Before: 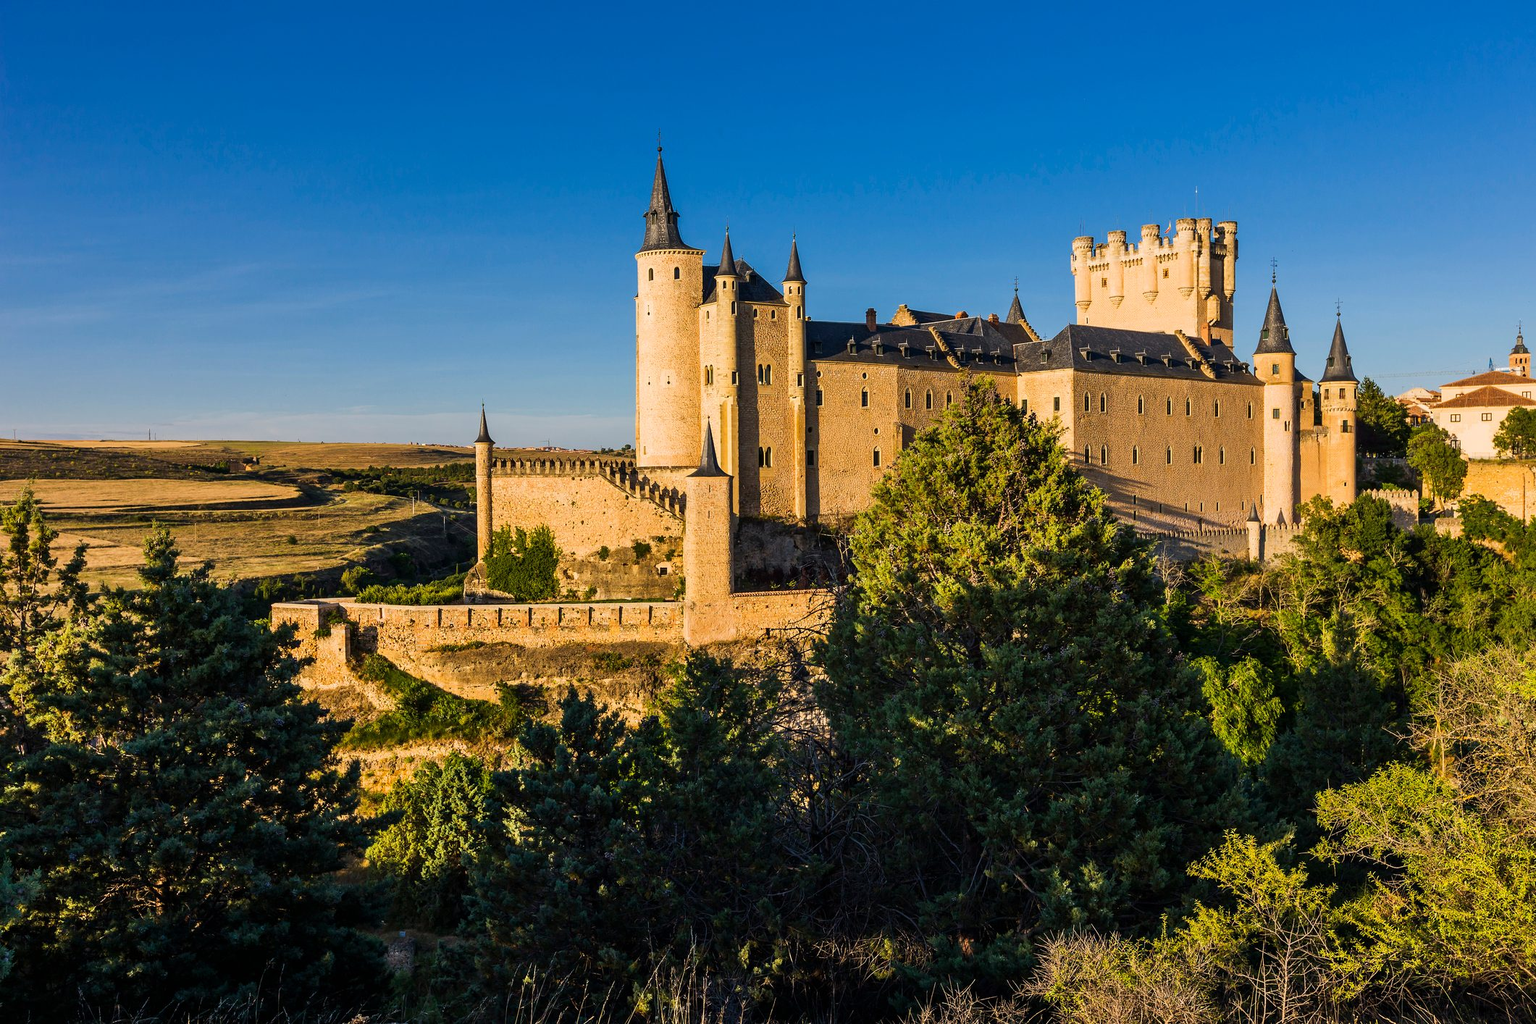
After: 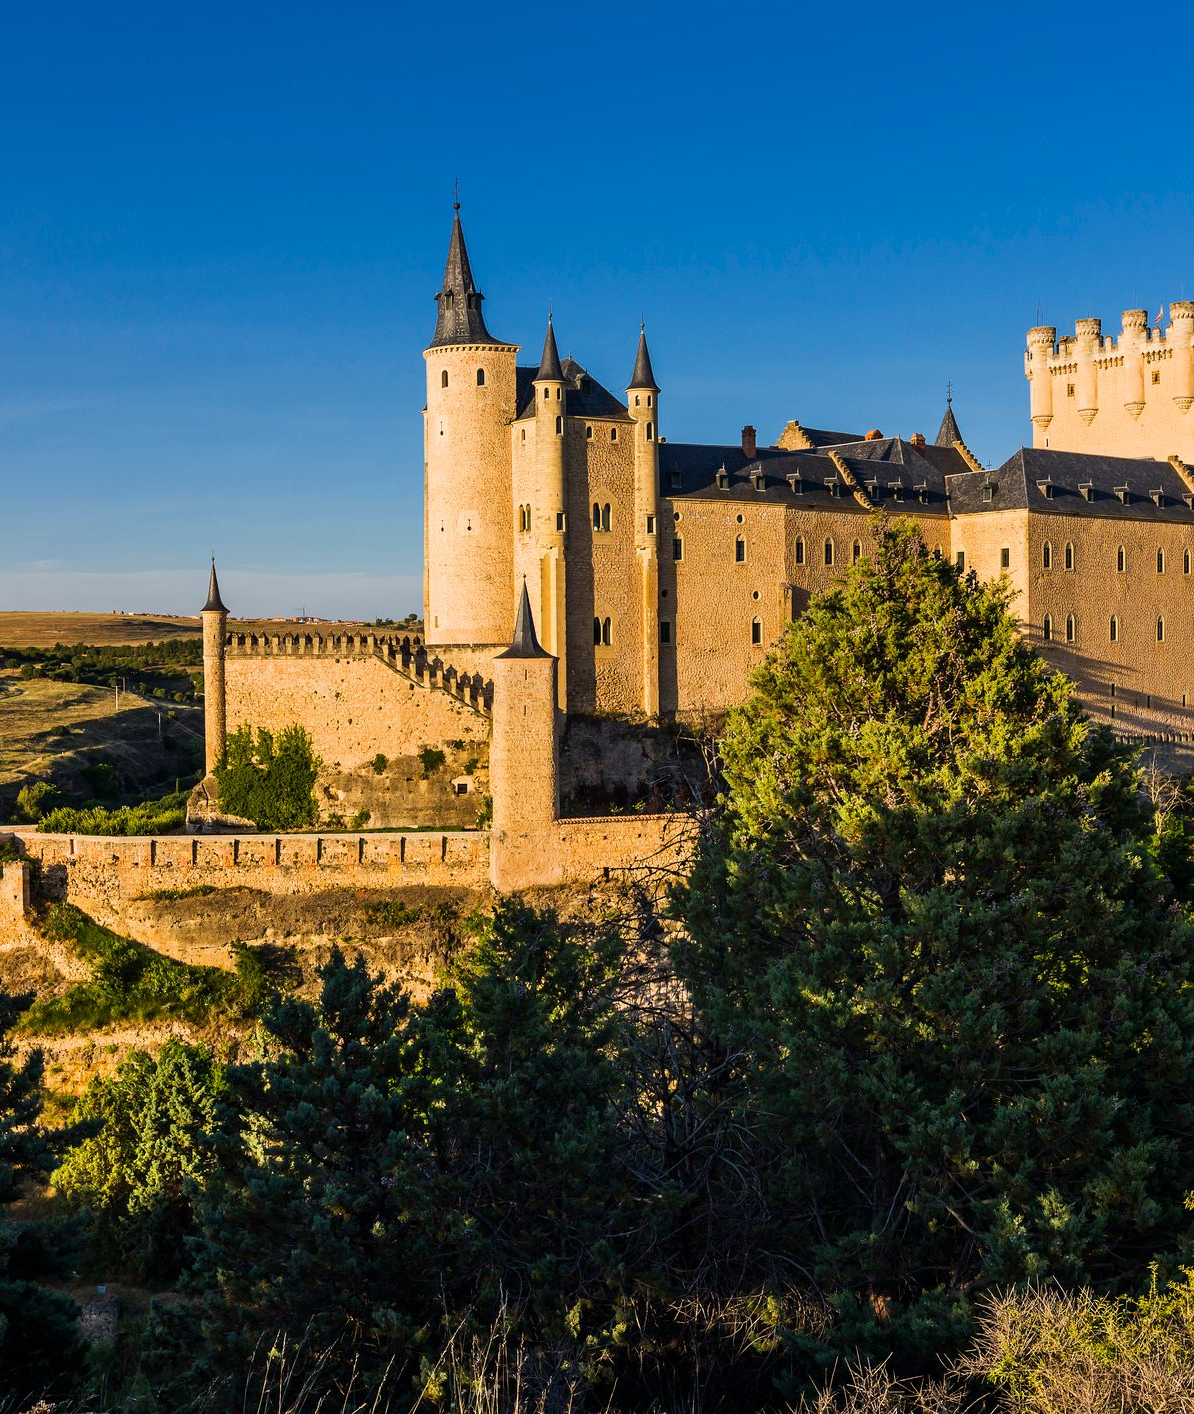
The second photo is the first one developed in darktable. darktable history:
crop: left 21.443%, right 22.242%
